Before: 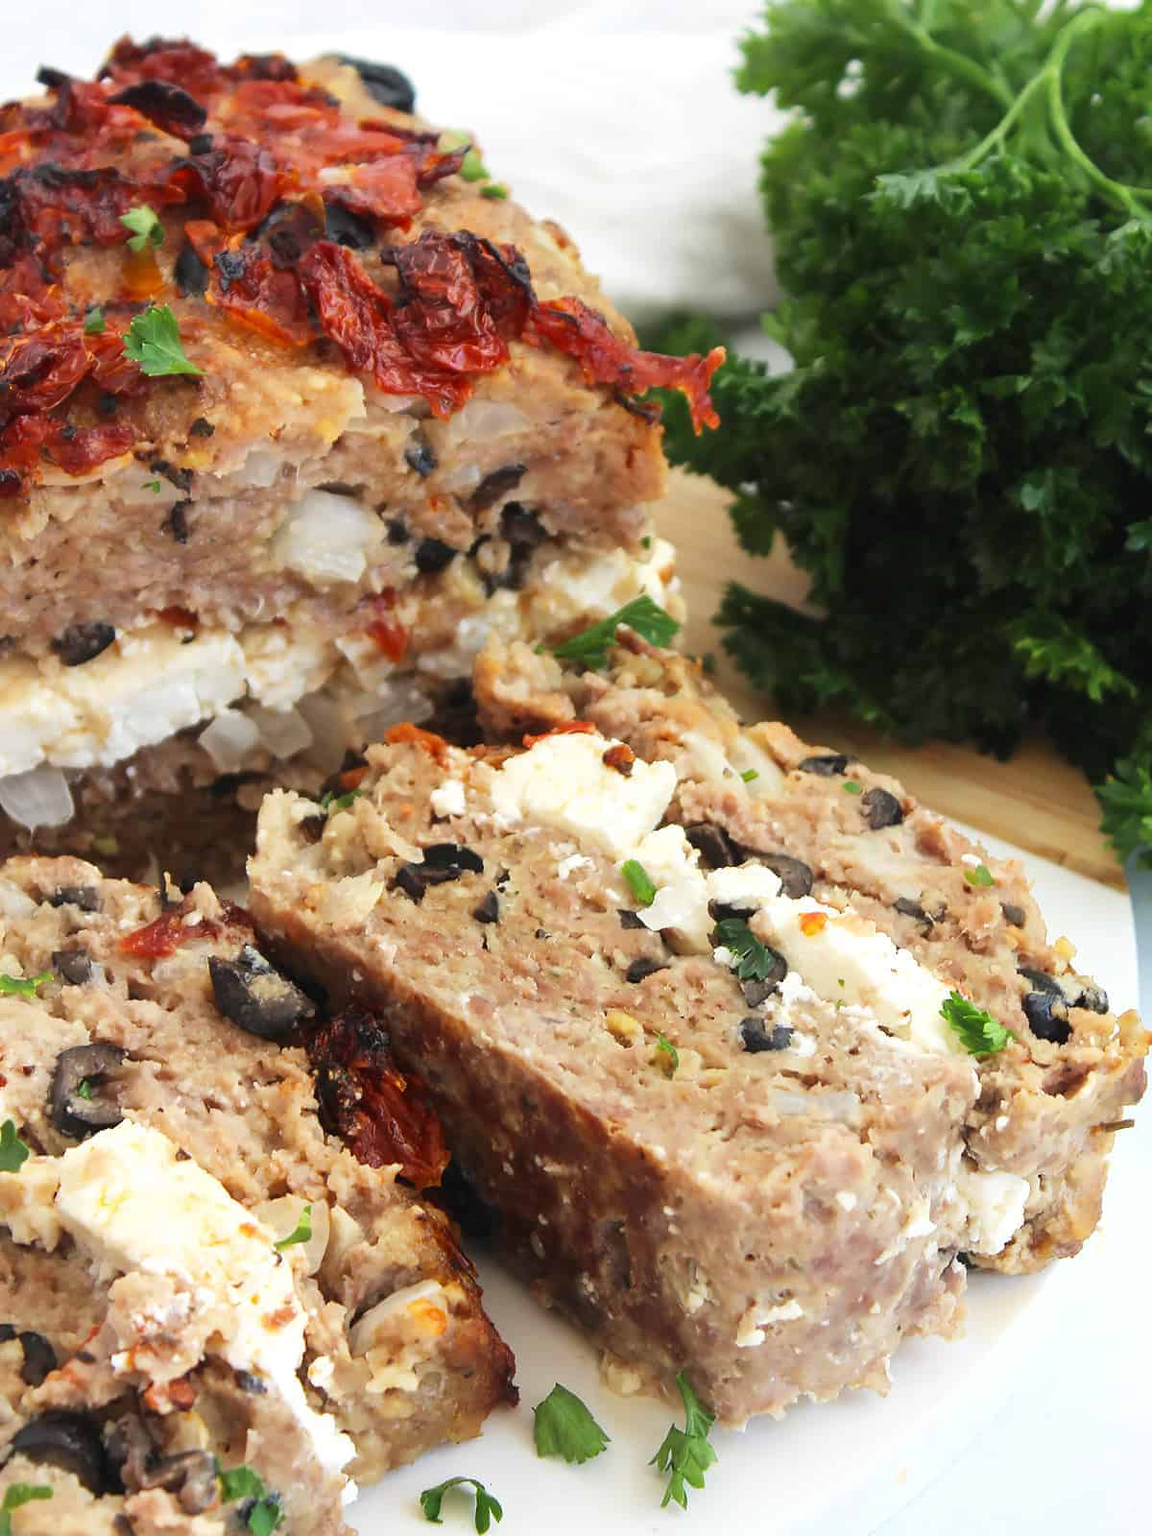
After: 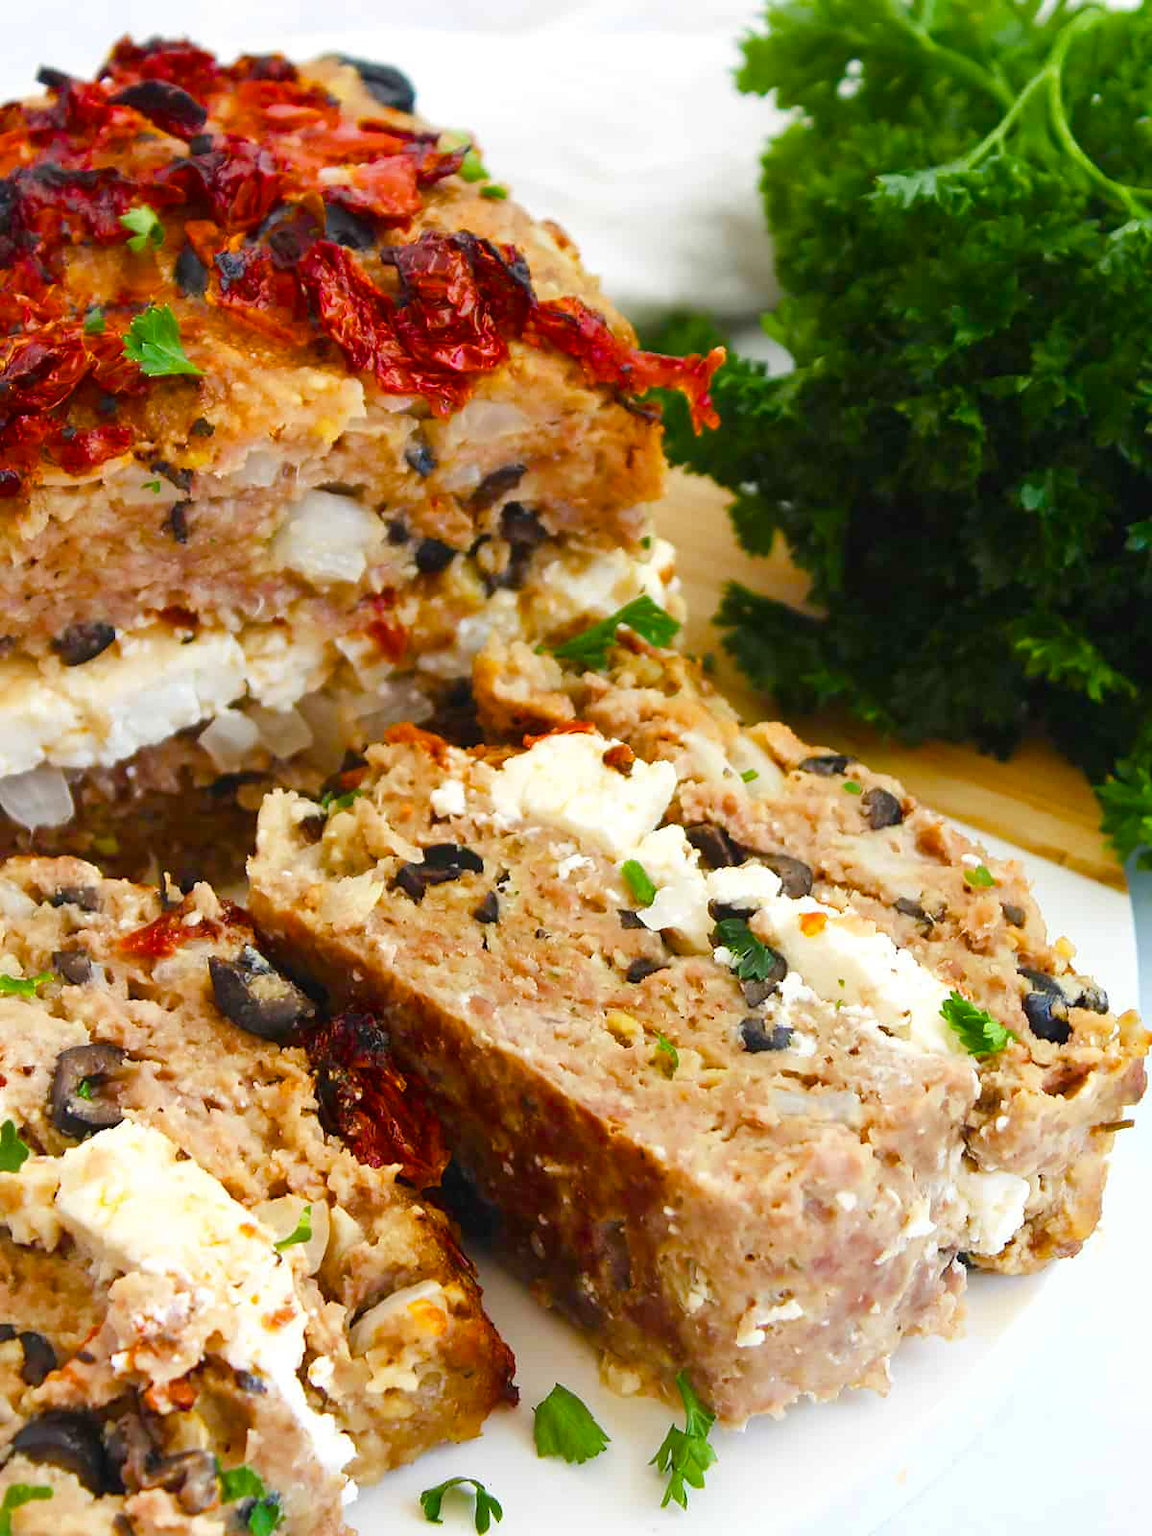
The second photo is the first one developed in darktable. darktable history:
color balance rgb: linear chroma grading › shadows -8.228%, linear chroma grading › global chroma 9.689%, perceptual saturation grading › global saturation 54.975%, perceptual saturation grading › highlights -50.466%, perceptual saturation grading › mid-tones 39.756%, perceptual saturation grading › shadows 30.213%
